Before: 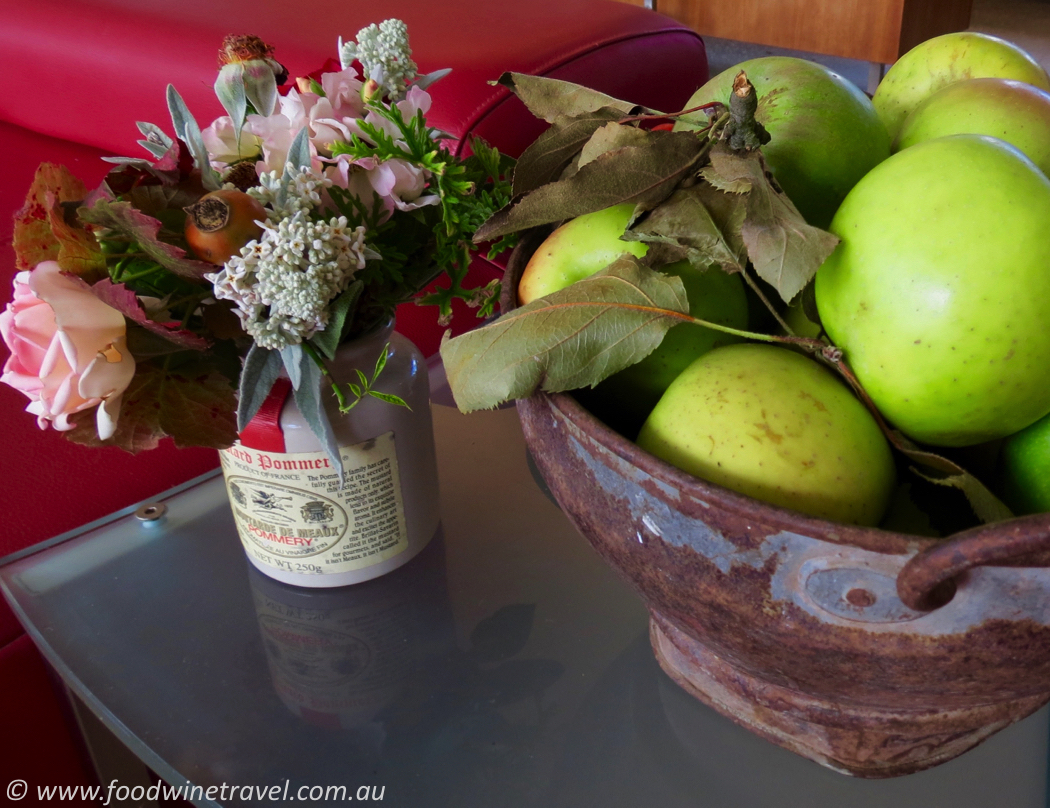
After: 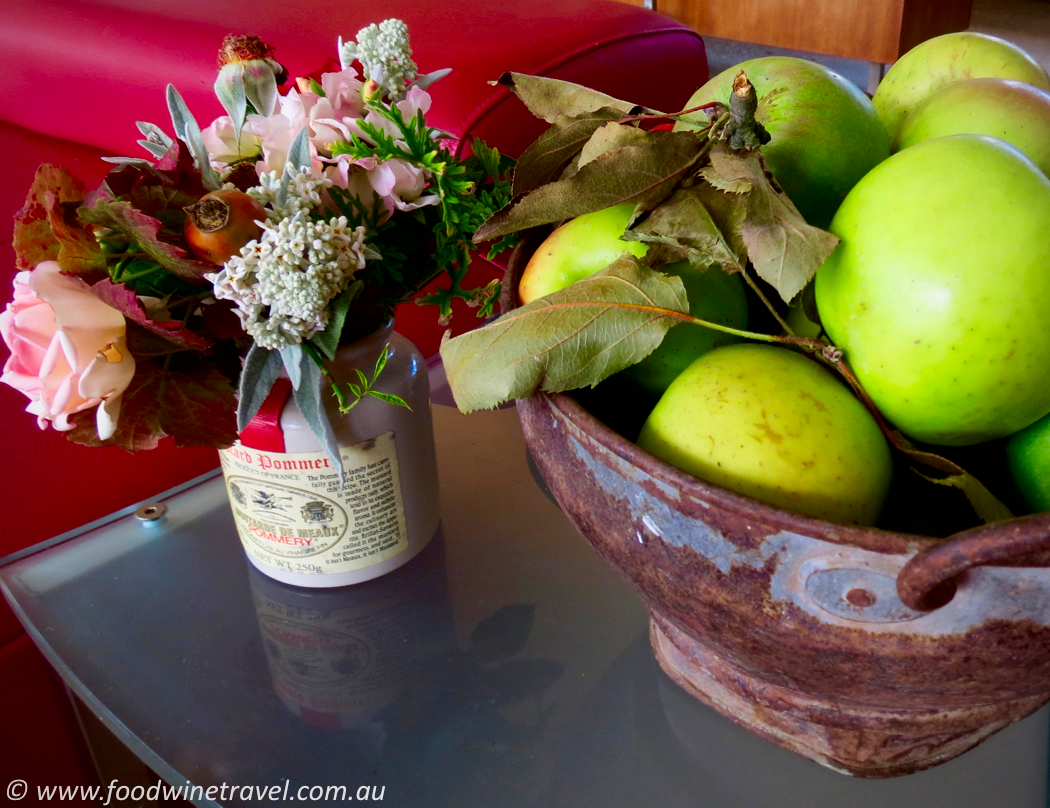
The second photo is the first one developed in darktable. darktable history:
contrast brightness saturation: contrast 0.18, saturation 0.3
vignetting: fall-off radius 93.87%
exposure: black level correction 0.007, compensate highlight preservation false
